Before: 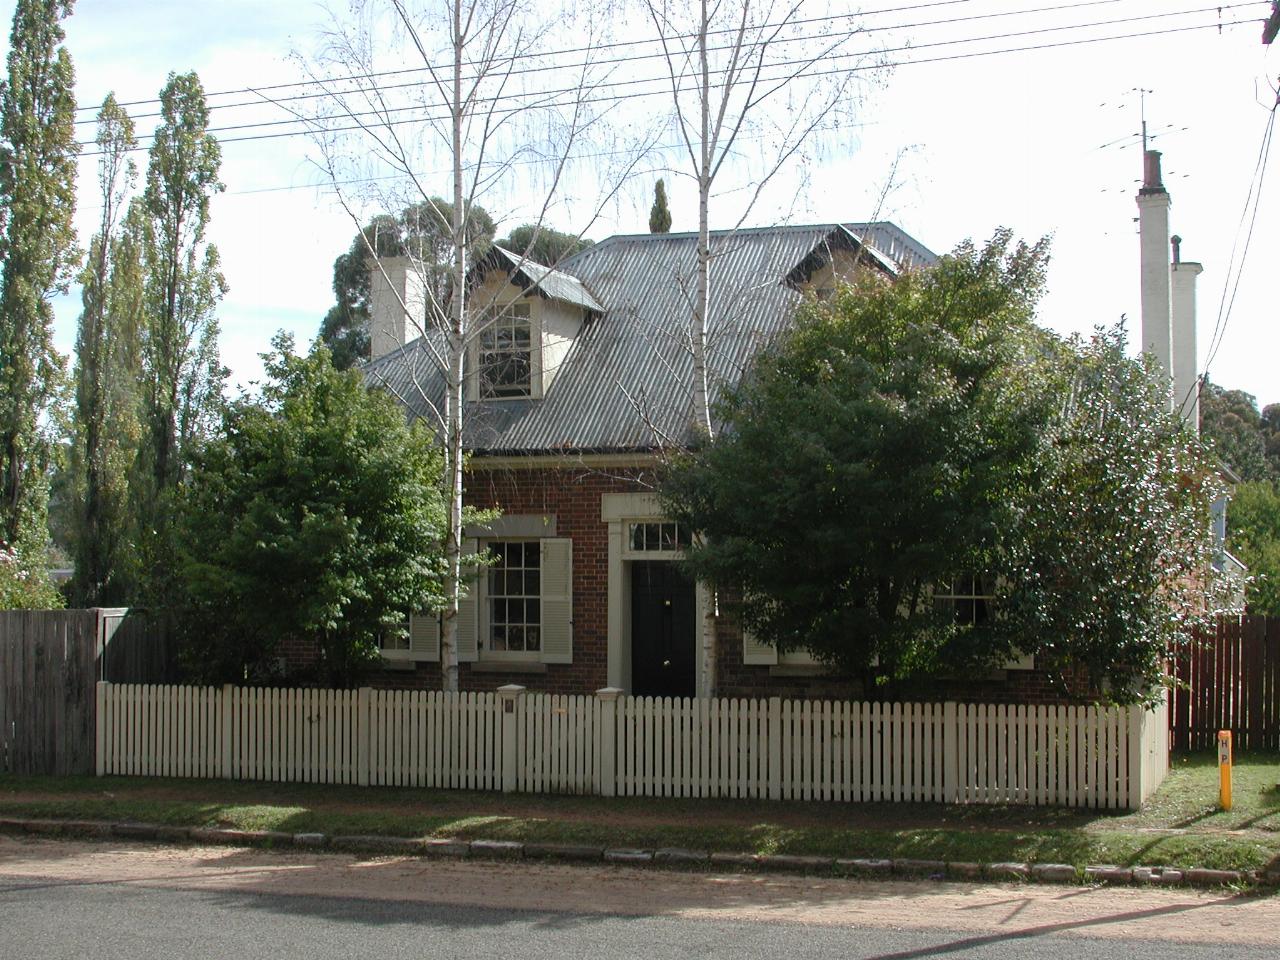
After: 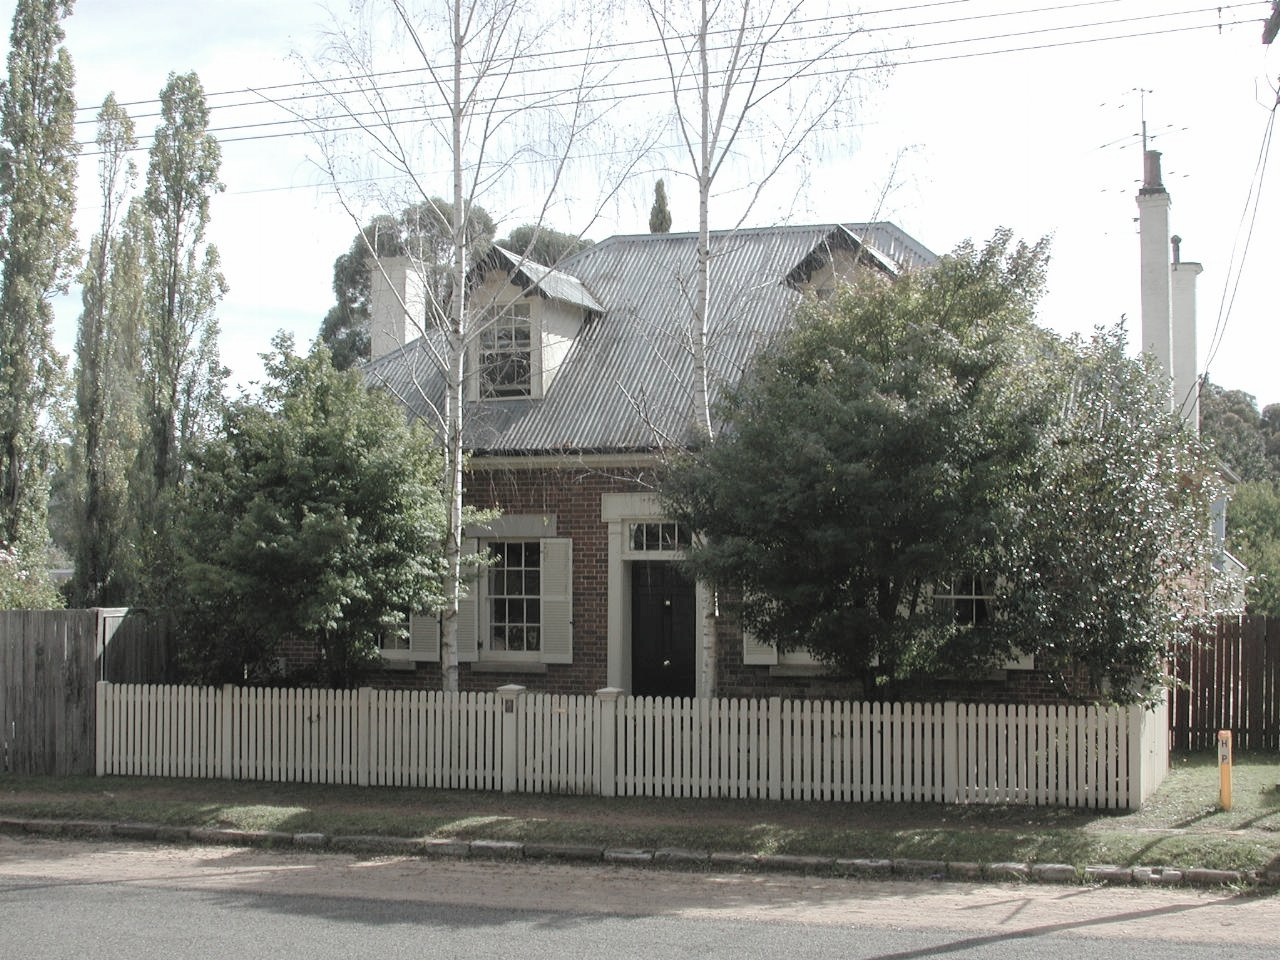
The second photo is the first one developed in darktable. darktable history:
contrast brightness saturation: brightness 0.186, saturation -0.481
tone equalizer: edges refinement/feathering 500, mask exposure compensation -1.57 EV, preserve details no
